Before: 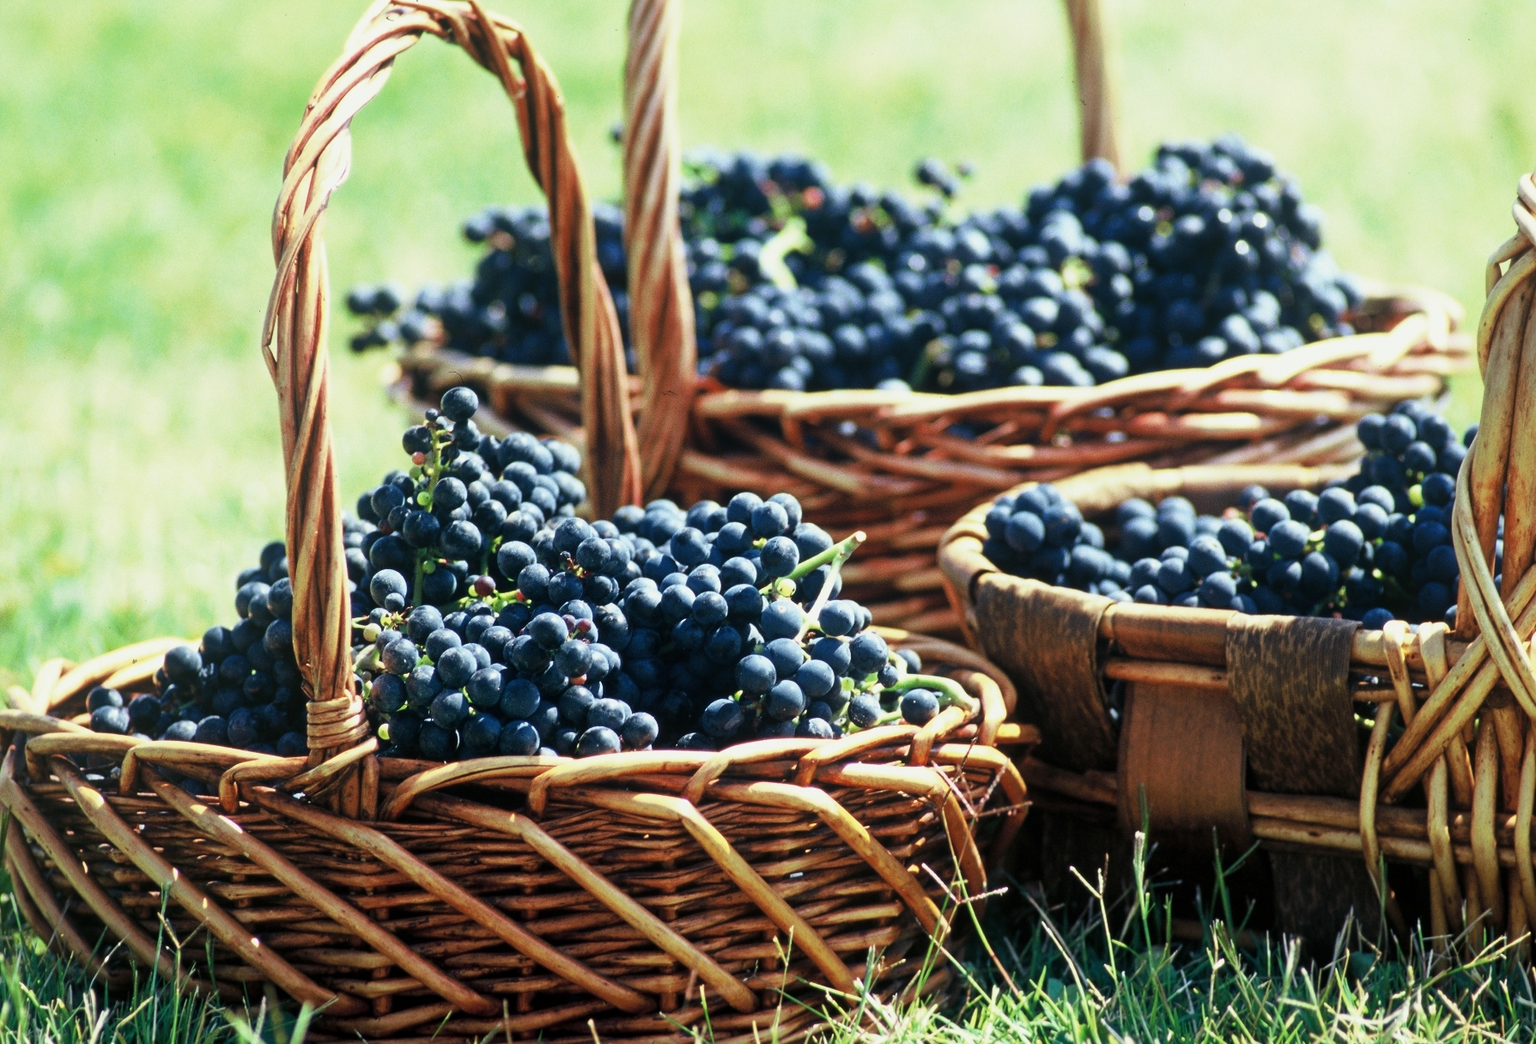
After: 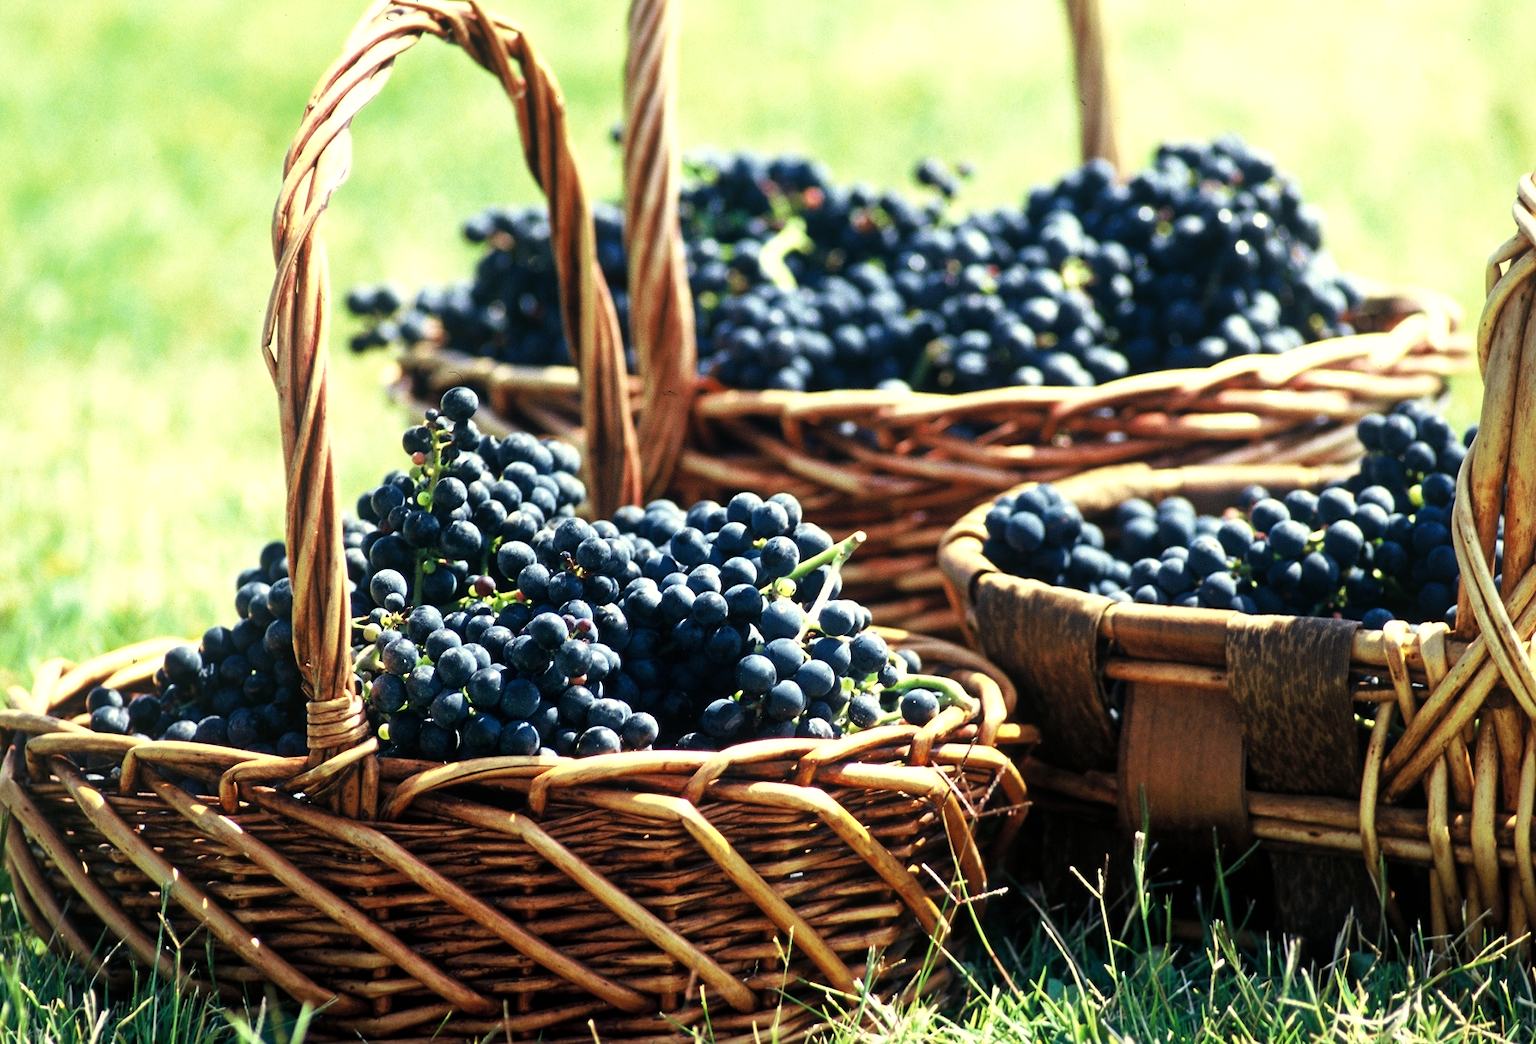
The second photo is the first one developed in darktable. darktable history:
exposure: compensate highlight preservation false
color balance rgb: highlights gain › chroma 3.031%, highlights gain › hue 76.85°, global offset › hue 170.86°, perceptual saturation grading › global saturation 0.884%, global vibrance 9.662%, contrast 15.115%, saturation formula JzAzBz (2021)
